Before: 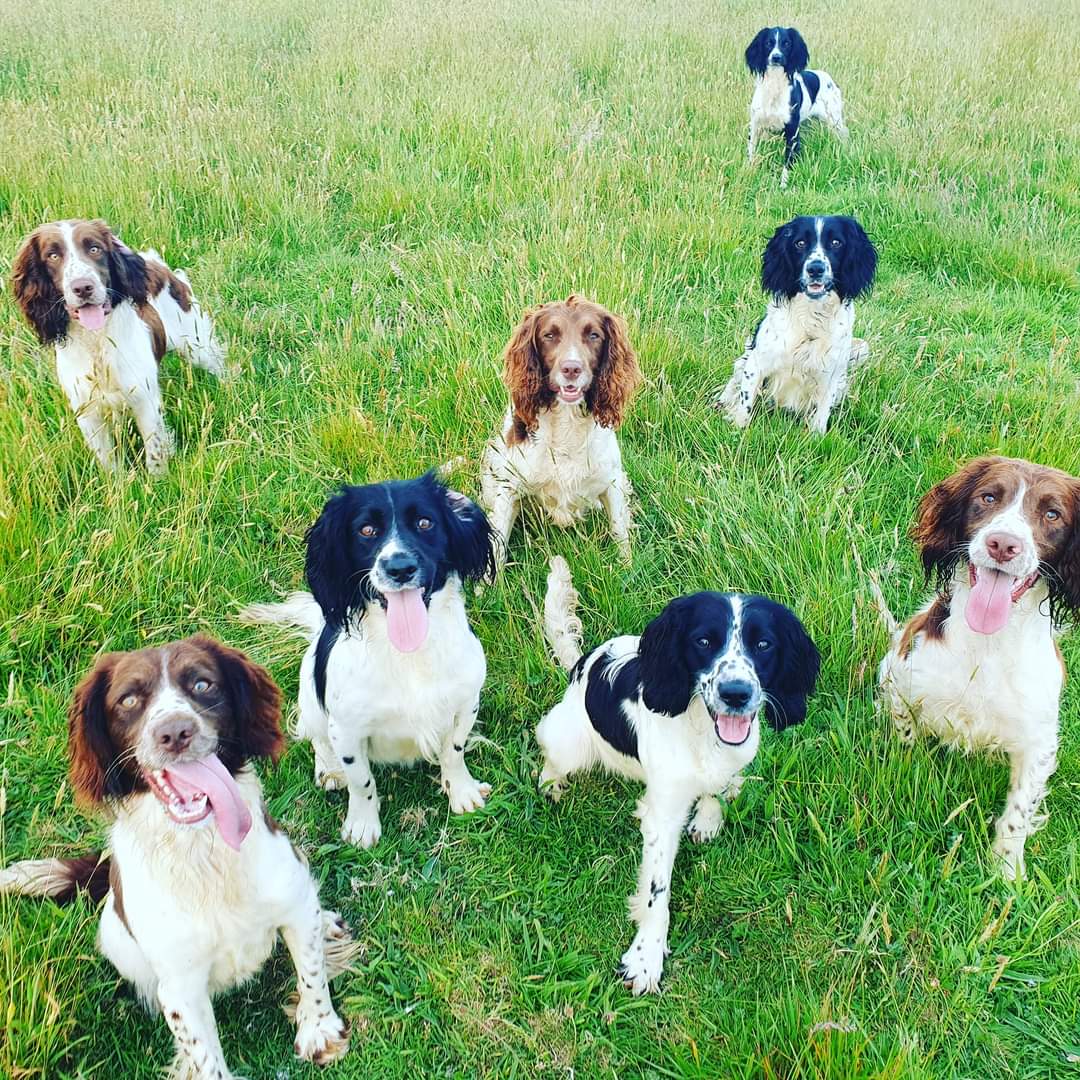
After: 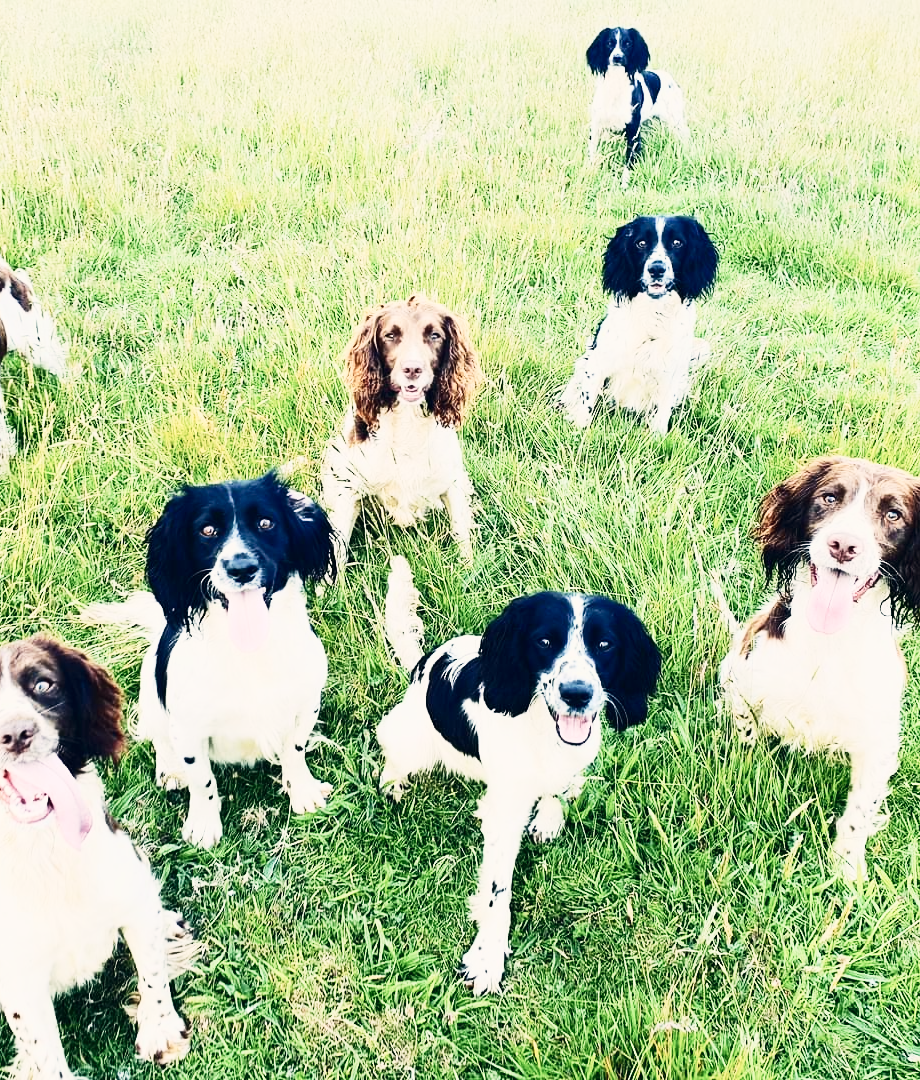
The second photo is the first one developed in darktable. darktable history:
color correction: highlights a* 2.75, highlights b* 5, shadows a* -2.19, shadows b* -4.84, saturation 0.783
crop and rotate: left 14.791%
contrast brightness saturation: contrast 0.373, brightness 0.101
tone curve: curves: ch0 [(0, 0) (0.051, 0.03) (0.096, 0.071) (0.243, 0.246) (0.461, 0.515) (0.605, 0.692) (0.761, 0.85) (0.881, 0.933) (1, 0.984)]; ch1 [(0, 0) (0.1, 0.038) (0.318, 0.243) (0.431, 0.384) (0.488, 0.475) (0.499, 0.499) (0.534, 0.546) (0.567, 0.592) (0.601, 0.632) (0.734, 0.809) (1, 1)]; ch2 [(0, 0) (0.297, 0.257) (0.414, 0.379) (0.453, 0.45) (0.479, 0.483) (0.504, 0.499) (0.52, 0.519) (0.541, 0.554) (0.614, 0.652) (0.817, 0.874) (1, 1)], preserve colors none
